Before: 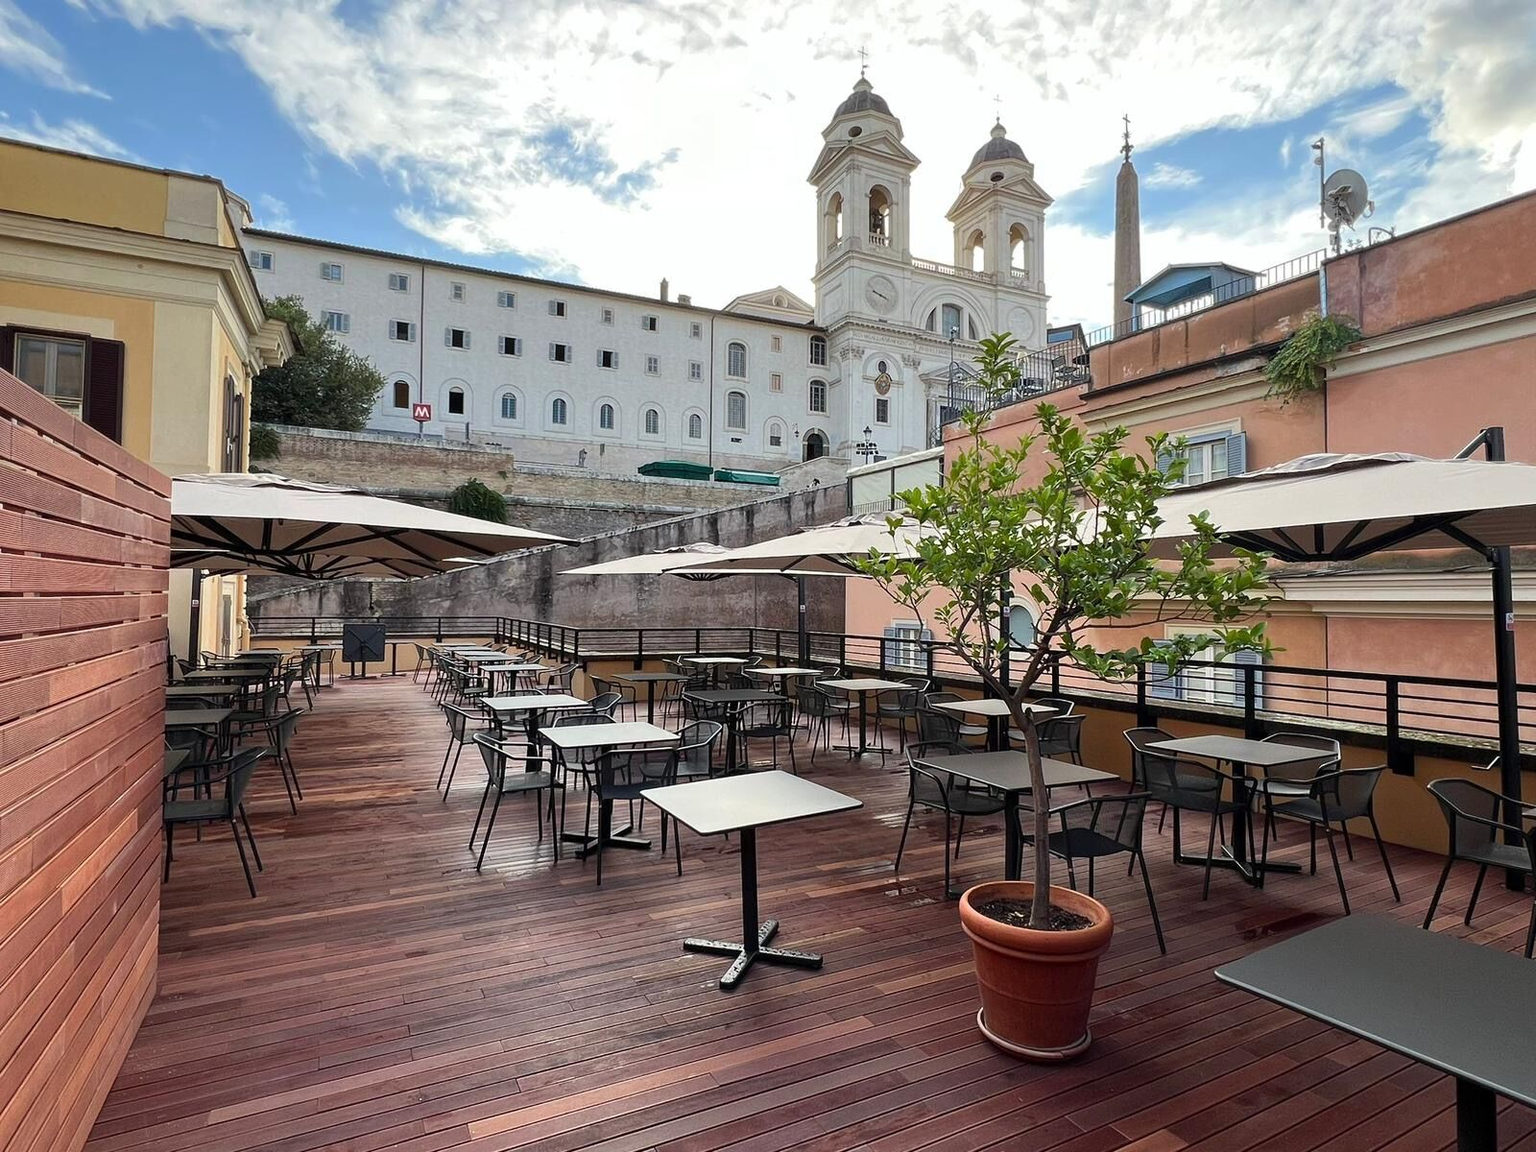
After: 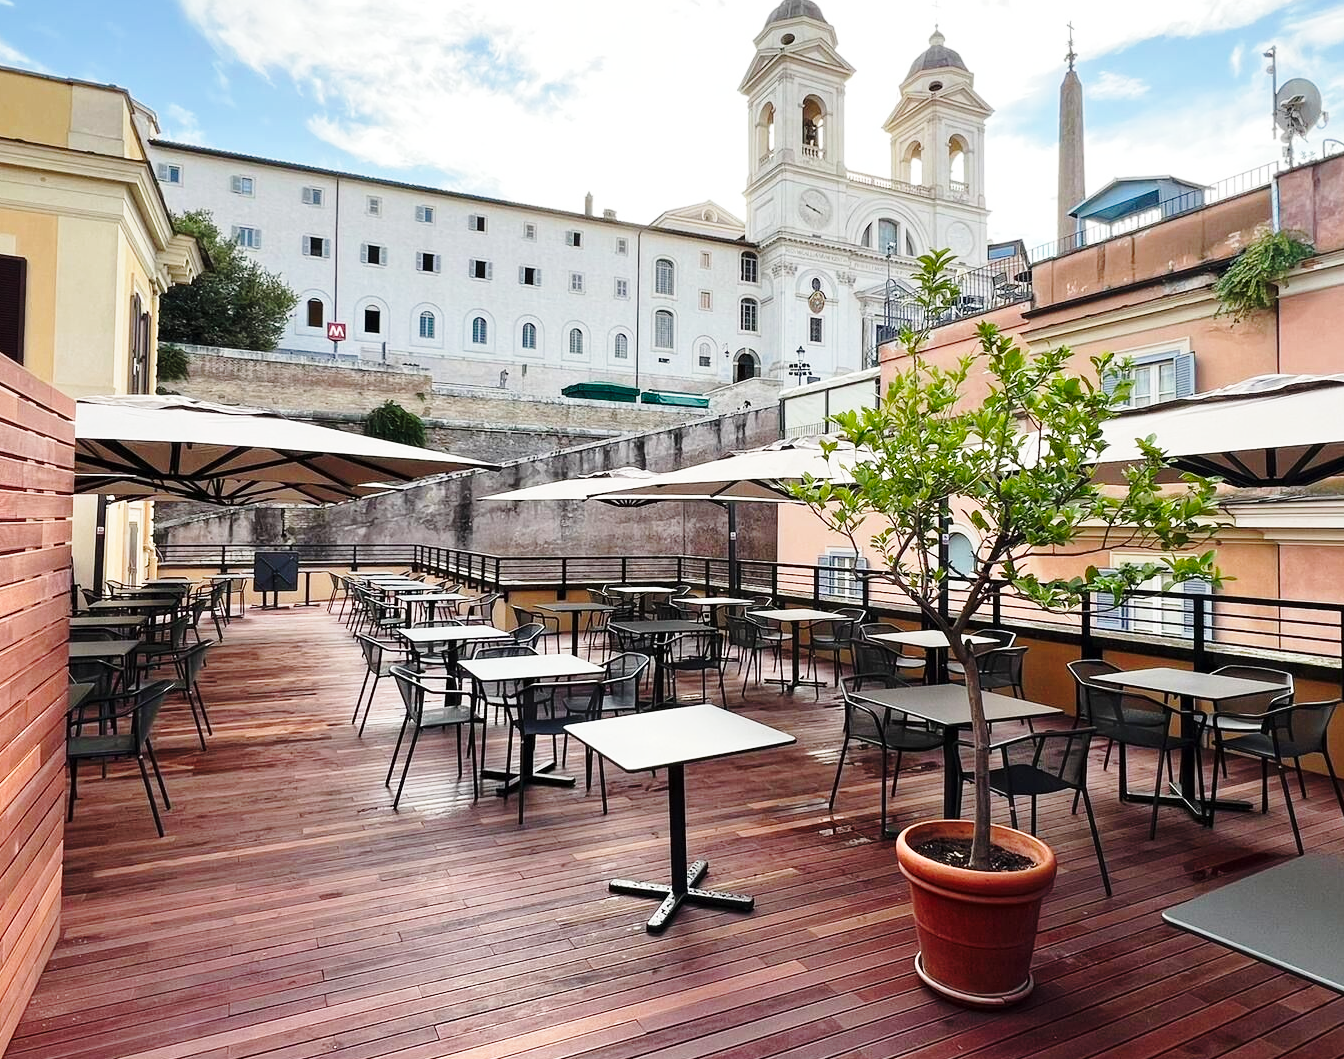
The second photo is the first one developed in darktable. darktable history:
base curve: curves: ch0 [(0, 0) (0.028, 0.03) (0.121, 0.232) (0.46, 0.748) (0.859, 0.968) (1, 1)], preserve colors none
crop: left 6.446%, top 8.188%, right 9.538%, bottom 3.548%
